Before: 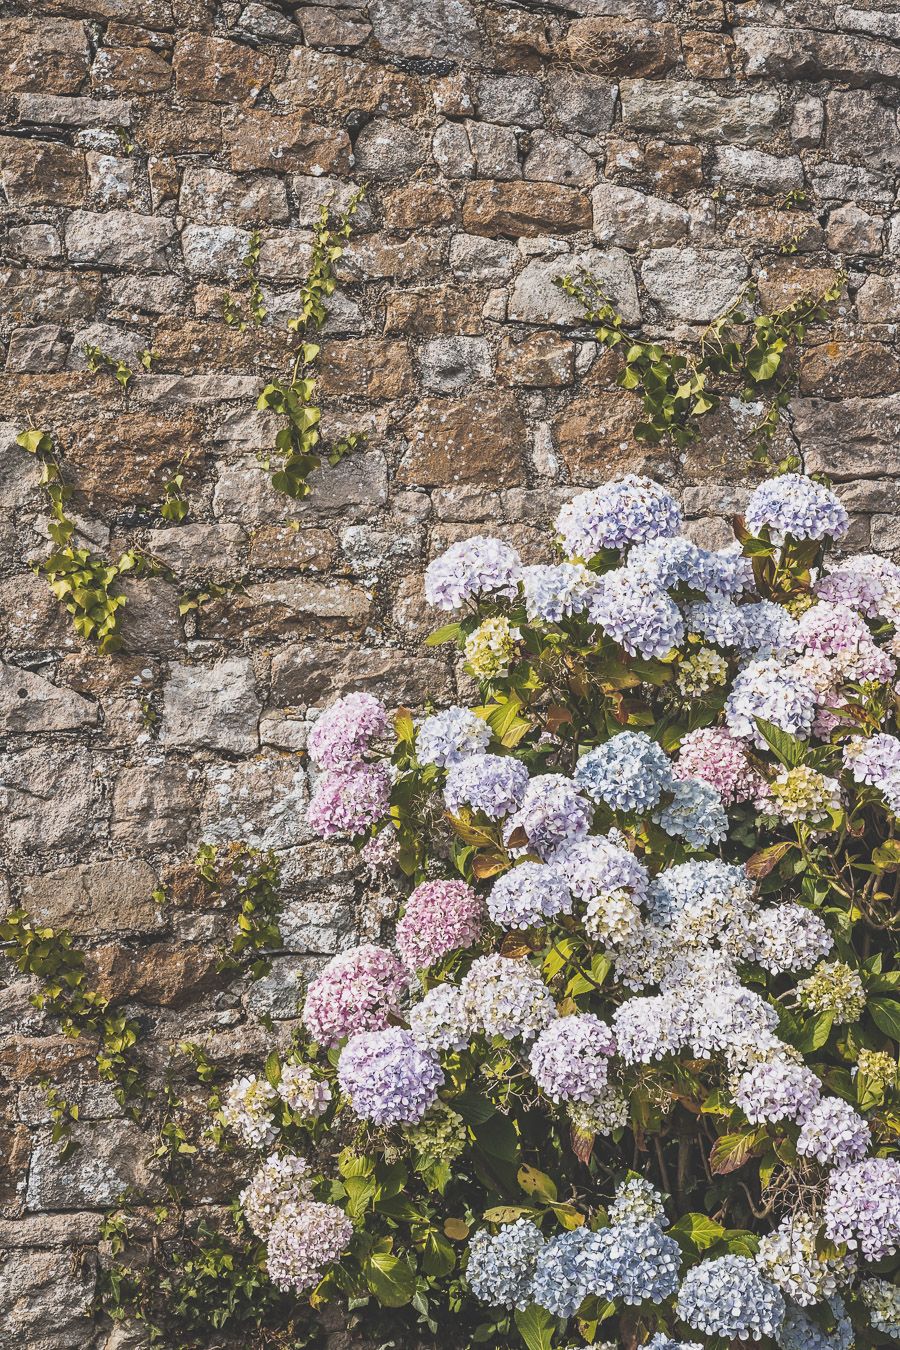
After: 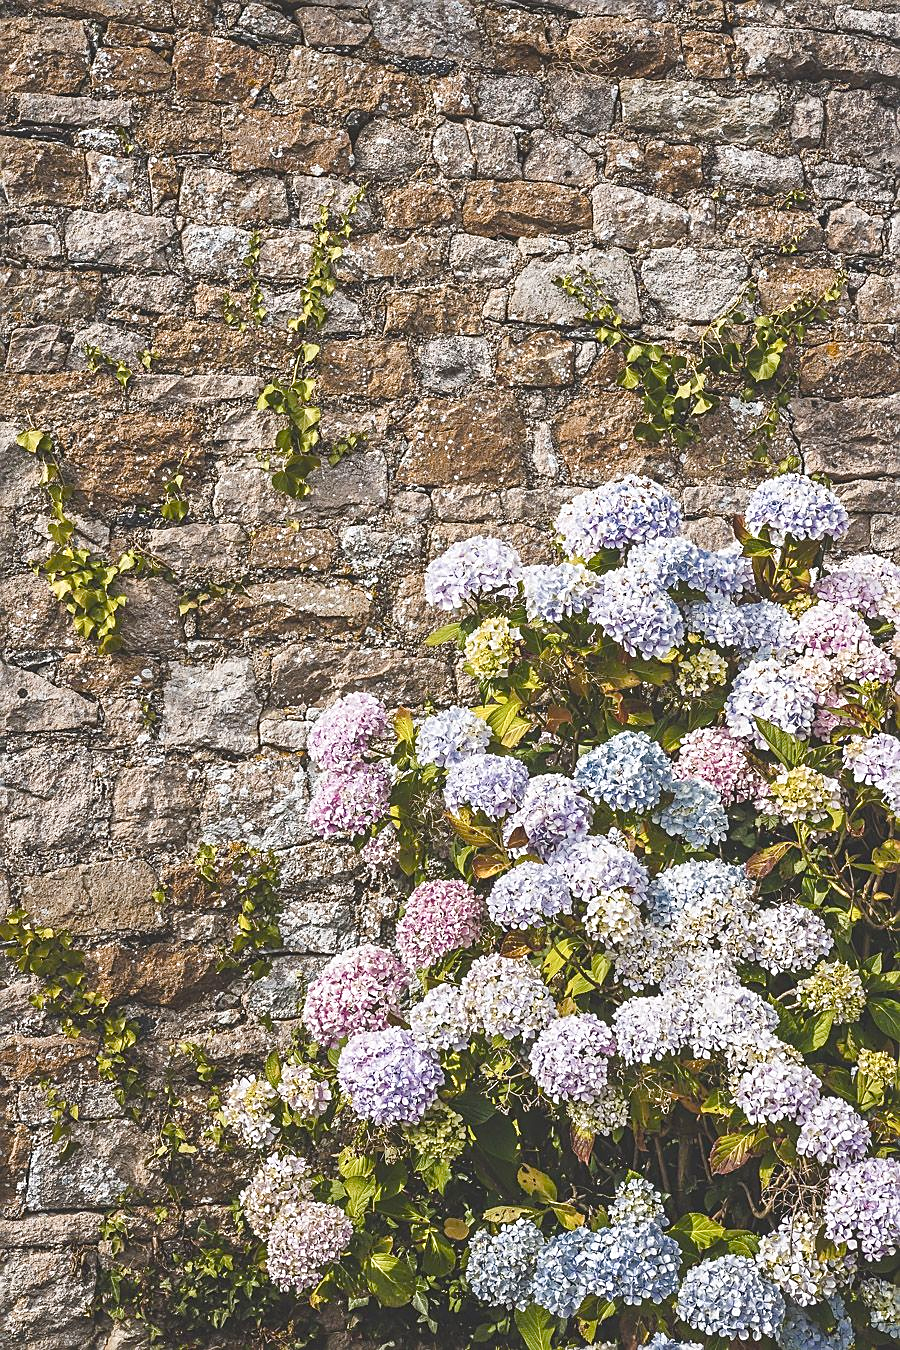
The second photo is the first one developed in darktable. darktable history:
color balance rgb: linear chroma grading › shadows 32%, linear chroma grading › global chroma -2%, linear chroma grading › mid-tones 4%, perceptual saturation grading › global saturation -2%, perceptual saturation grading › highlights -8%, perceptual saturation grading › mid-tones 8%, perceptual saturation grading › shadows 4%, perceptual brilliance grading › highlights 8%, perceptual brilliance grading › mid-tones 4%, perceptual brilliance grading › shadows 2%, global vibrance 16%, saturation formula JzAzBz (2021)
base curve: curves: ch0 [(0, 0) (0.989, 0.992)], preserve colors none
sharpen: on, module defaults
